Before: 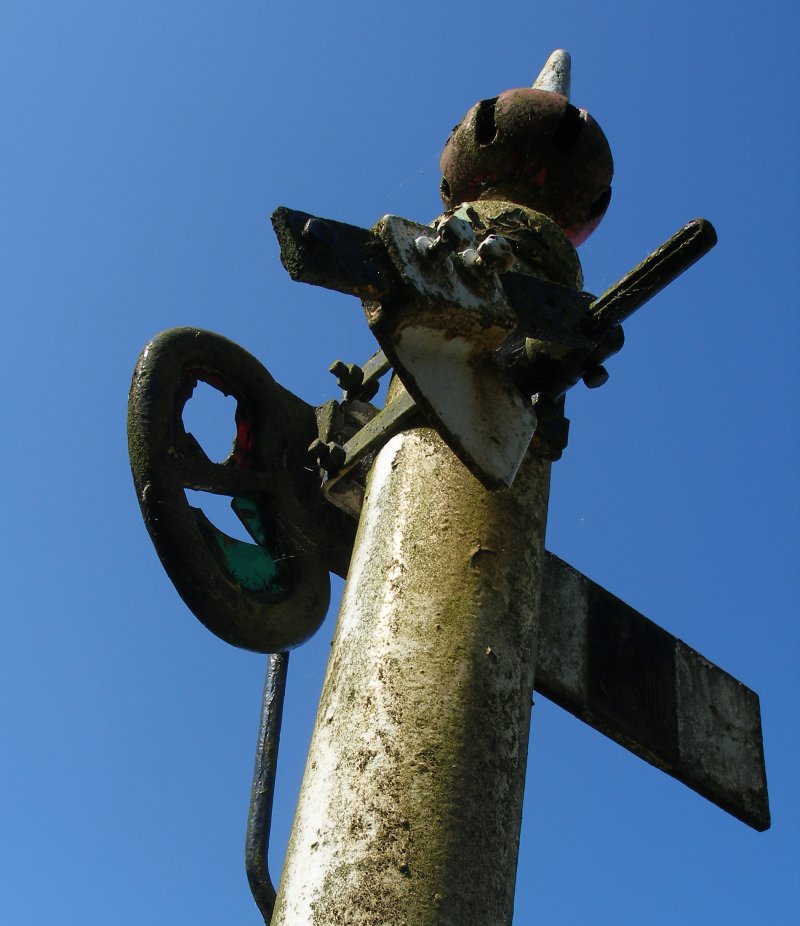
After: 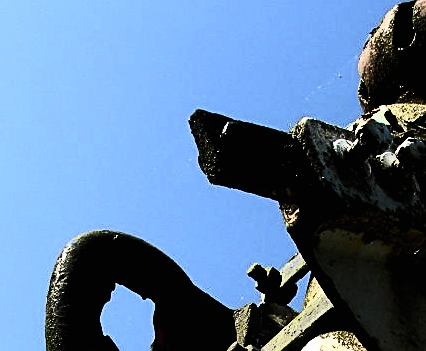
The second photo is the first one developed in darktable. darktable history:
contrast brightness saturation: contrast 0.632, brightness 0.335, saturation 0.142
sharpen: on, module defaults
filmic rgb: black relative exposure -4.98 EV, white relative exposure 3.96 EV, hardness 2.89, contrast 1.386
crop: left 10.268%, top 10.568%, right 36.47%, bottom 50.975%
